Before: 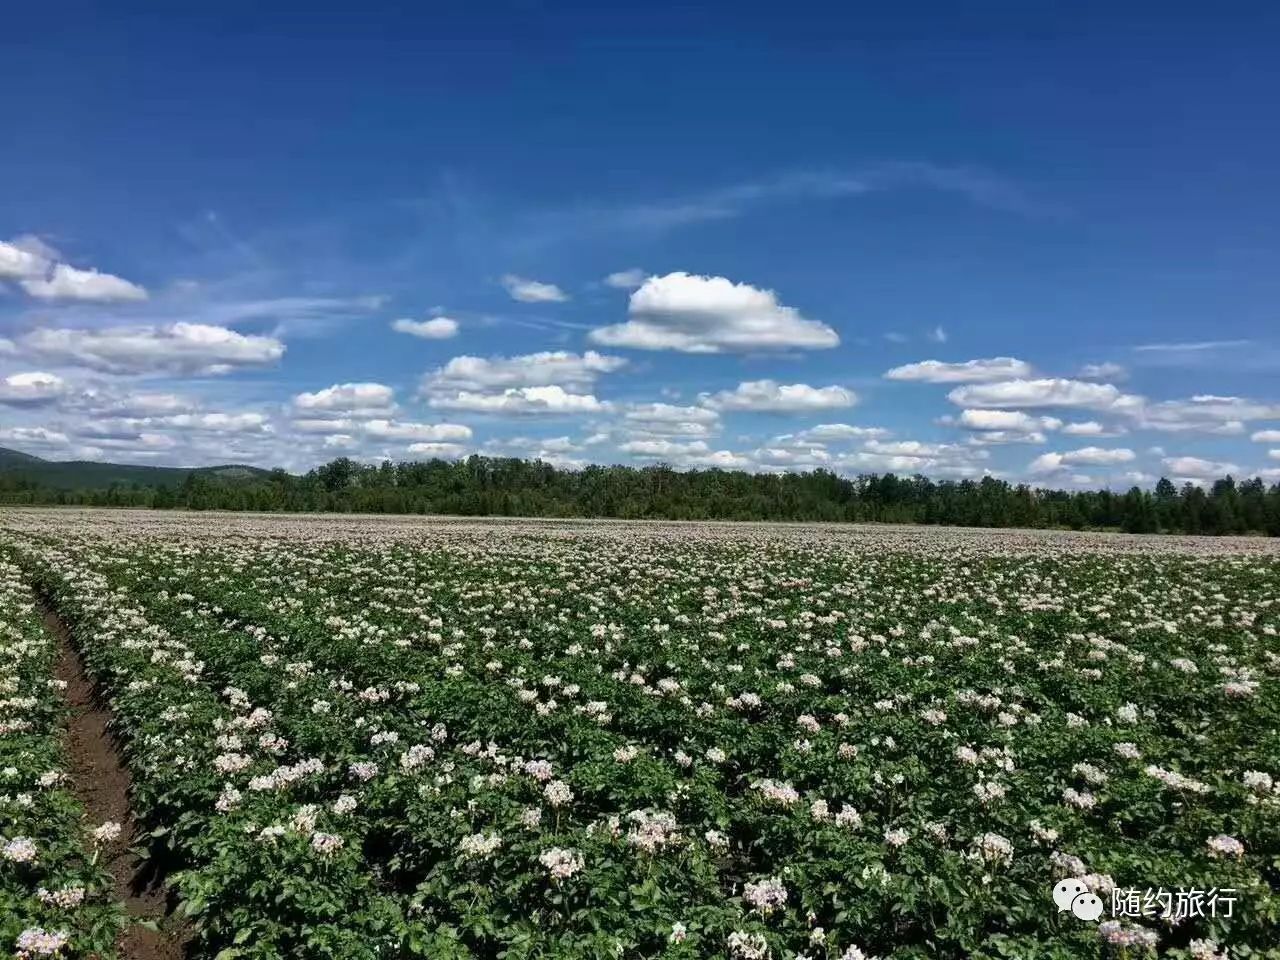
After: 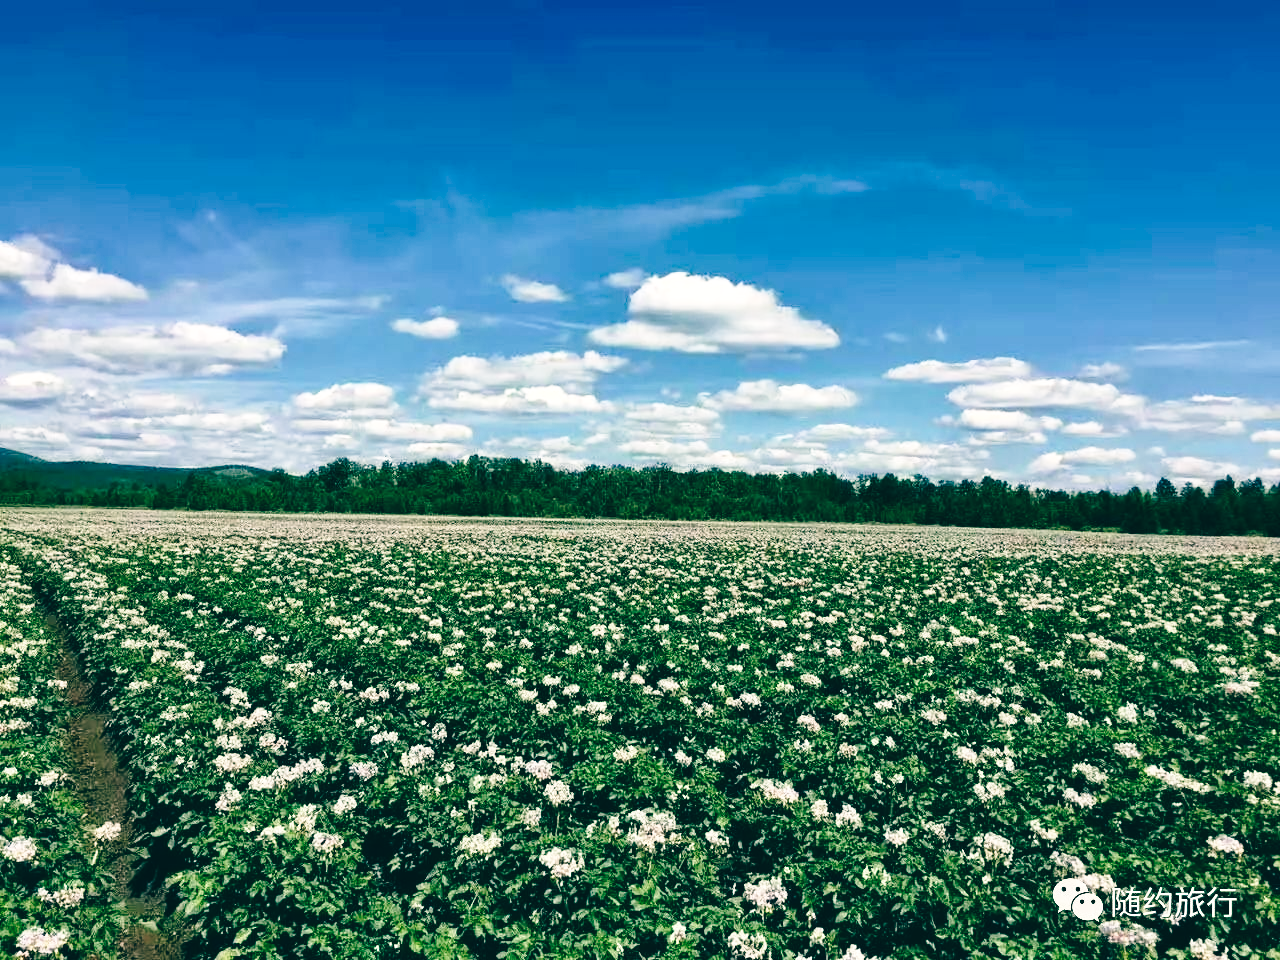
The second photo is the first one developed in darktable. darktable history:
base curve: curves: ch0 [(0, 0) (0.036, 0.037) (0.121, 0.228) (0.46, 0.76) (0.859, 0.983) (1, 1)], preserve colors none
color balance: lift [1.005, 0.99, 1.007, 1.01], gamma [1, 0.979, 1.011, 1.021], gain [0.923, 1.098, 1.025, 0.902], input saturation 90.45%, contrast 7.73%, output saturation 105.91%
